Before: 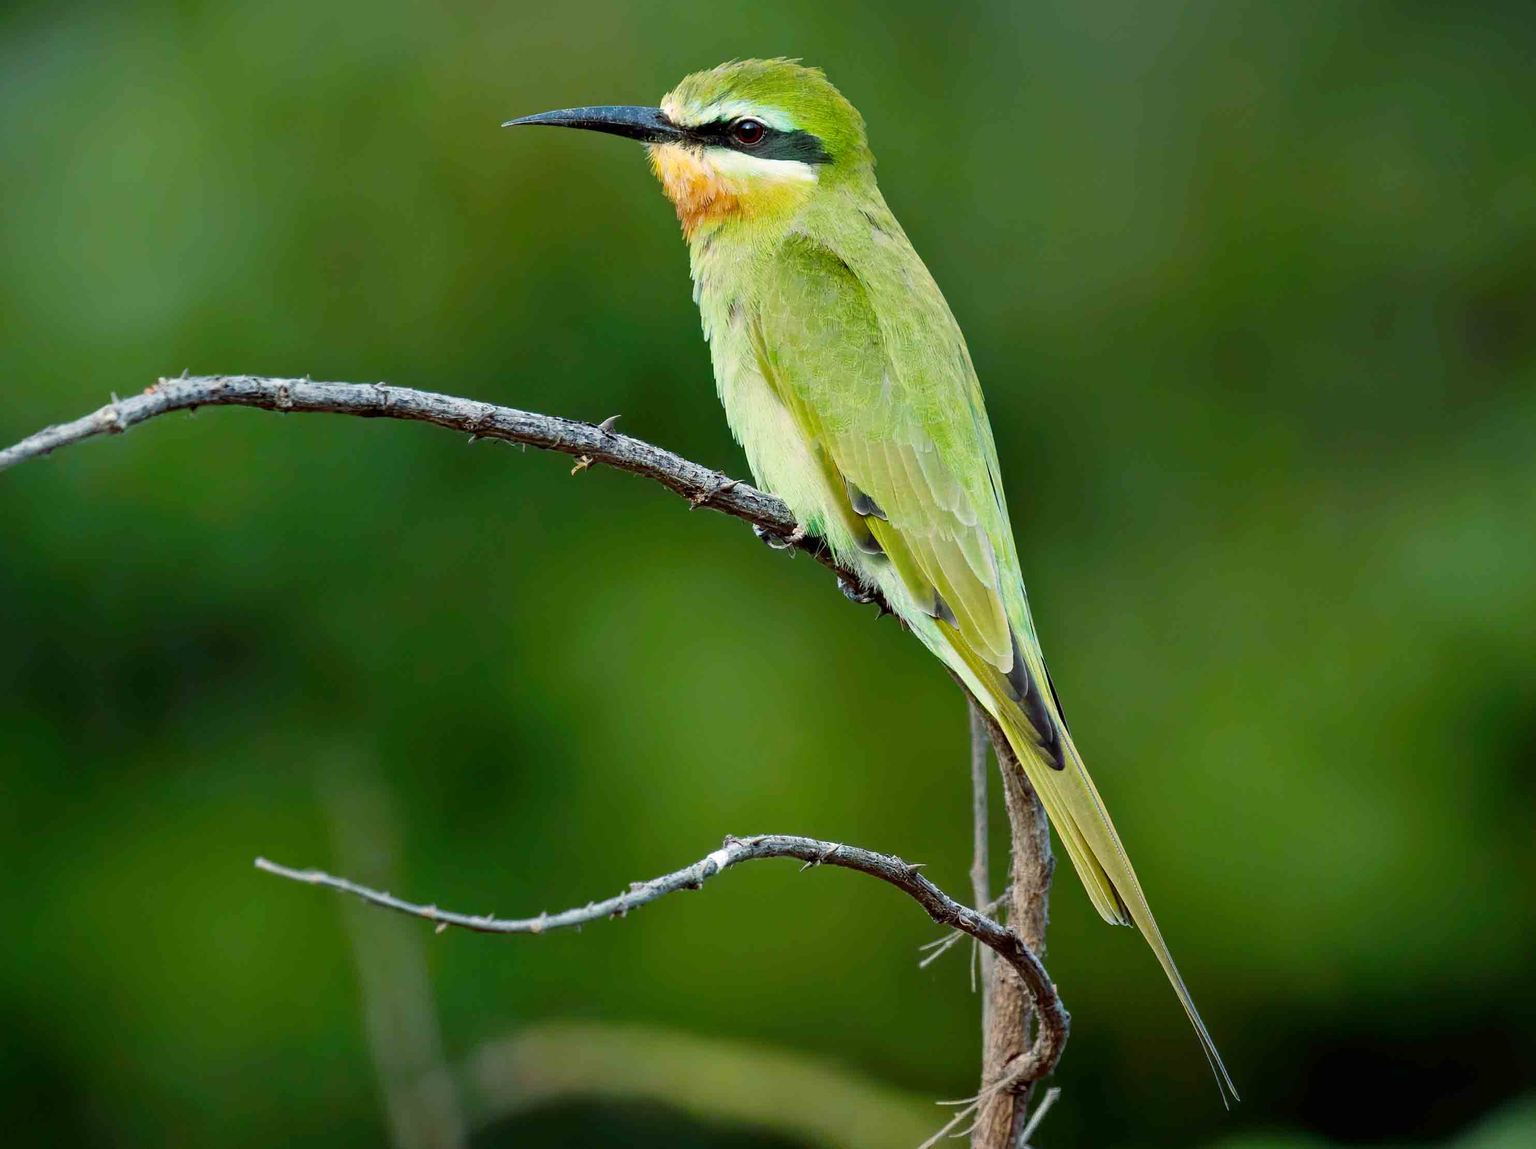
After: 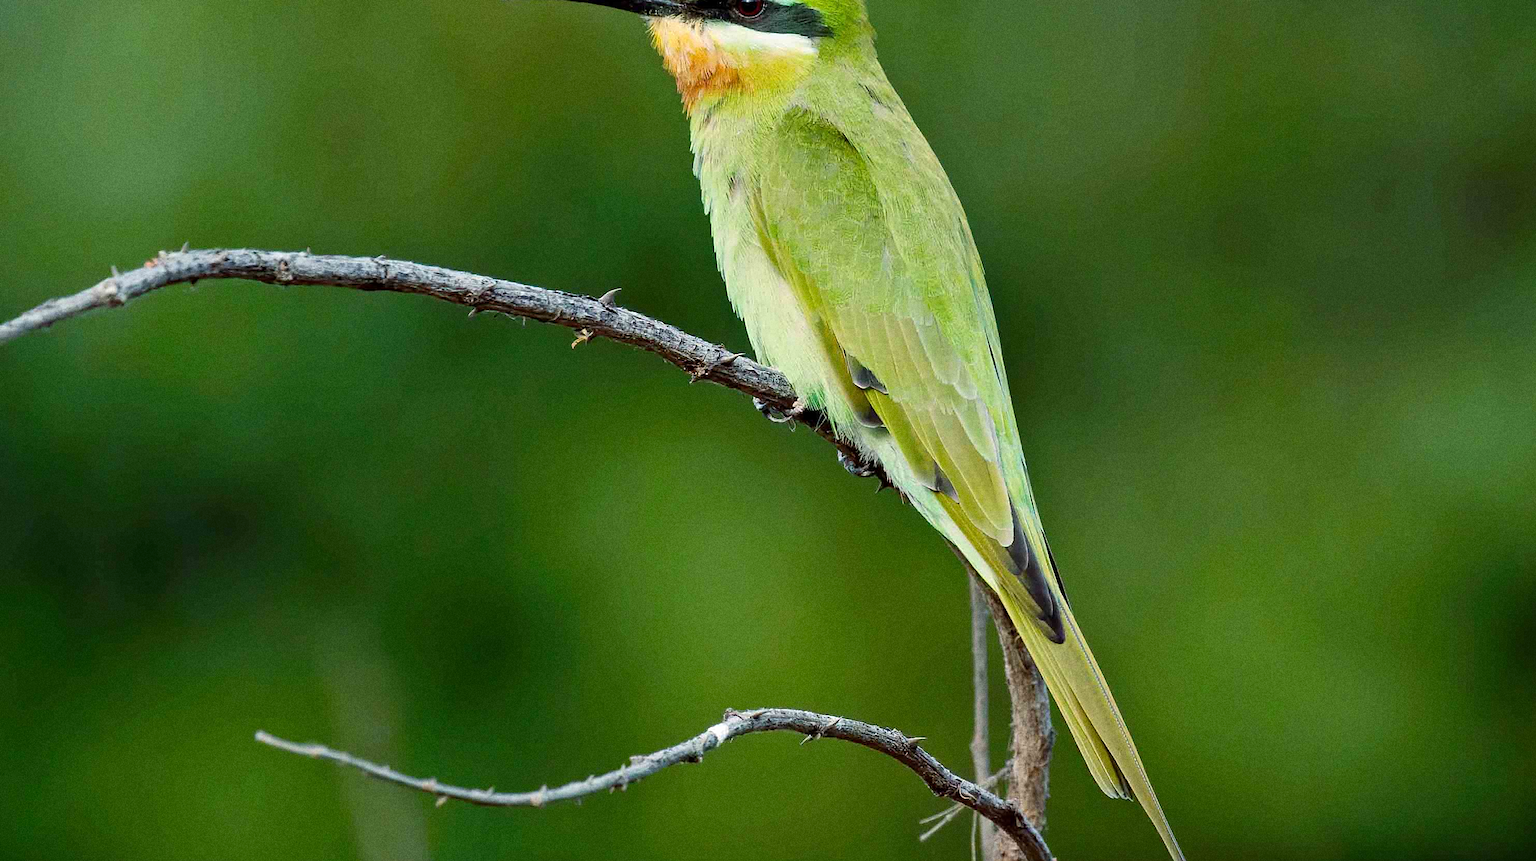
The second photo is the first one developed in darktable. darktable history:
grain: coarseness 8.68 ISO, strength 31.94%
sharpen: radius 1.559, amount 0.373, threshold 1.271
crop: top 11.038%, bottom 13.962%
